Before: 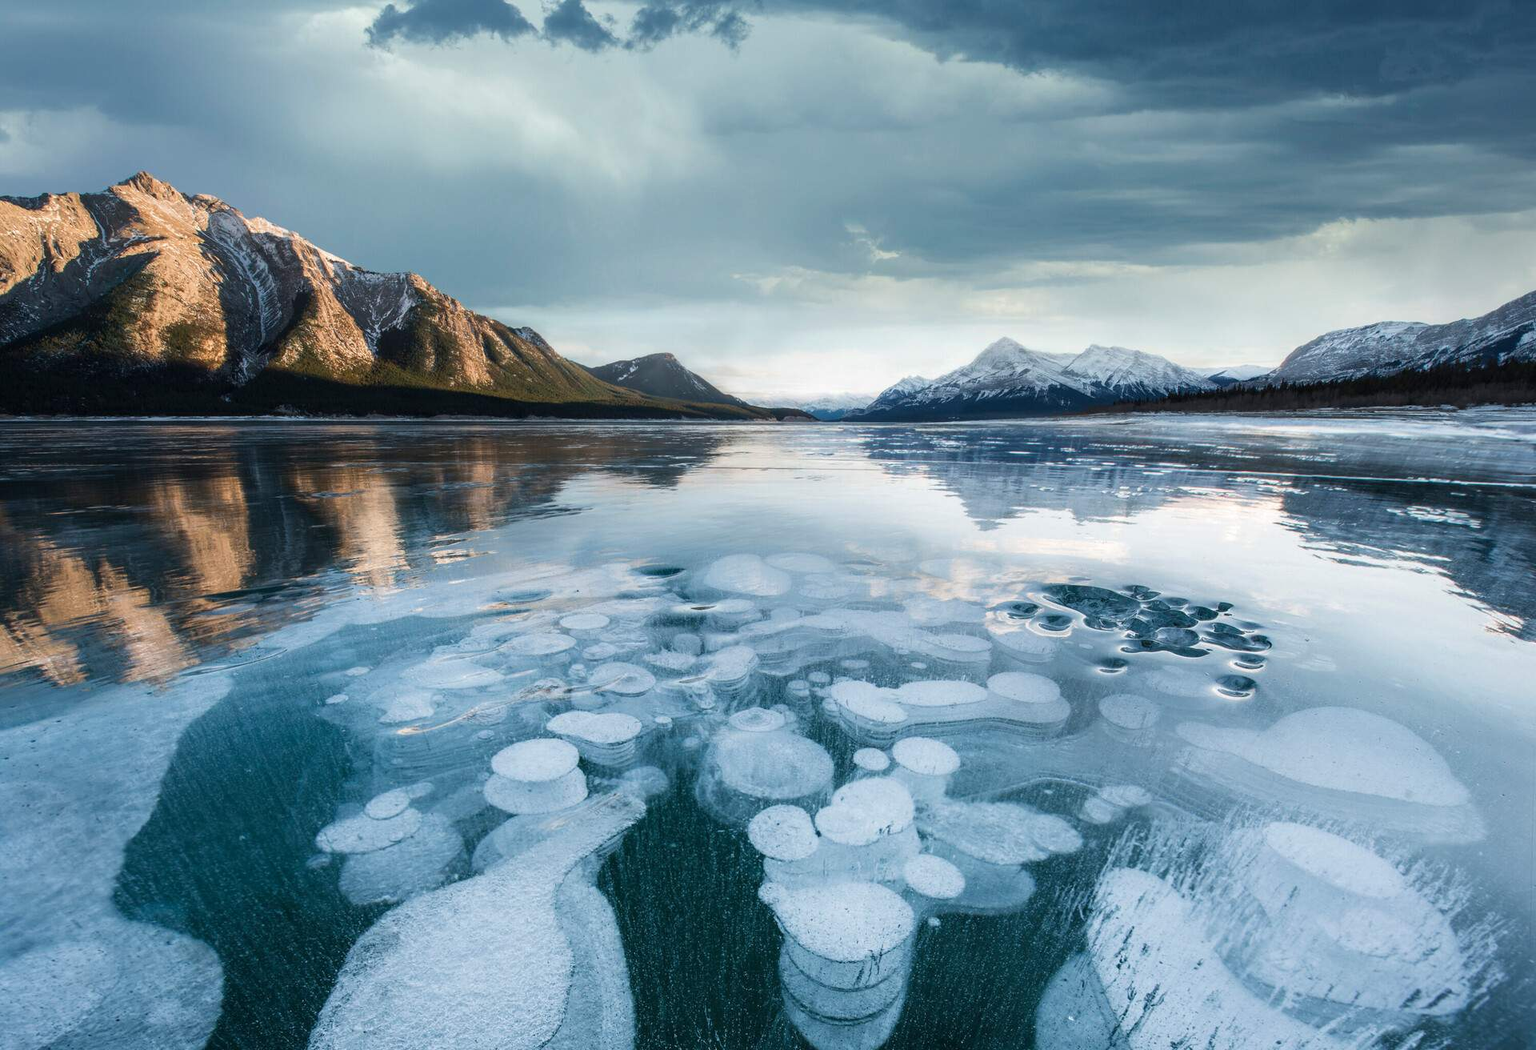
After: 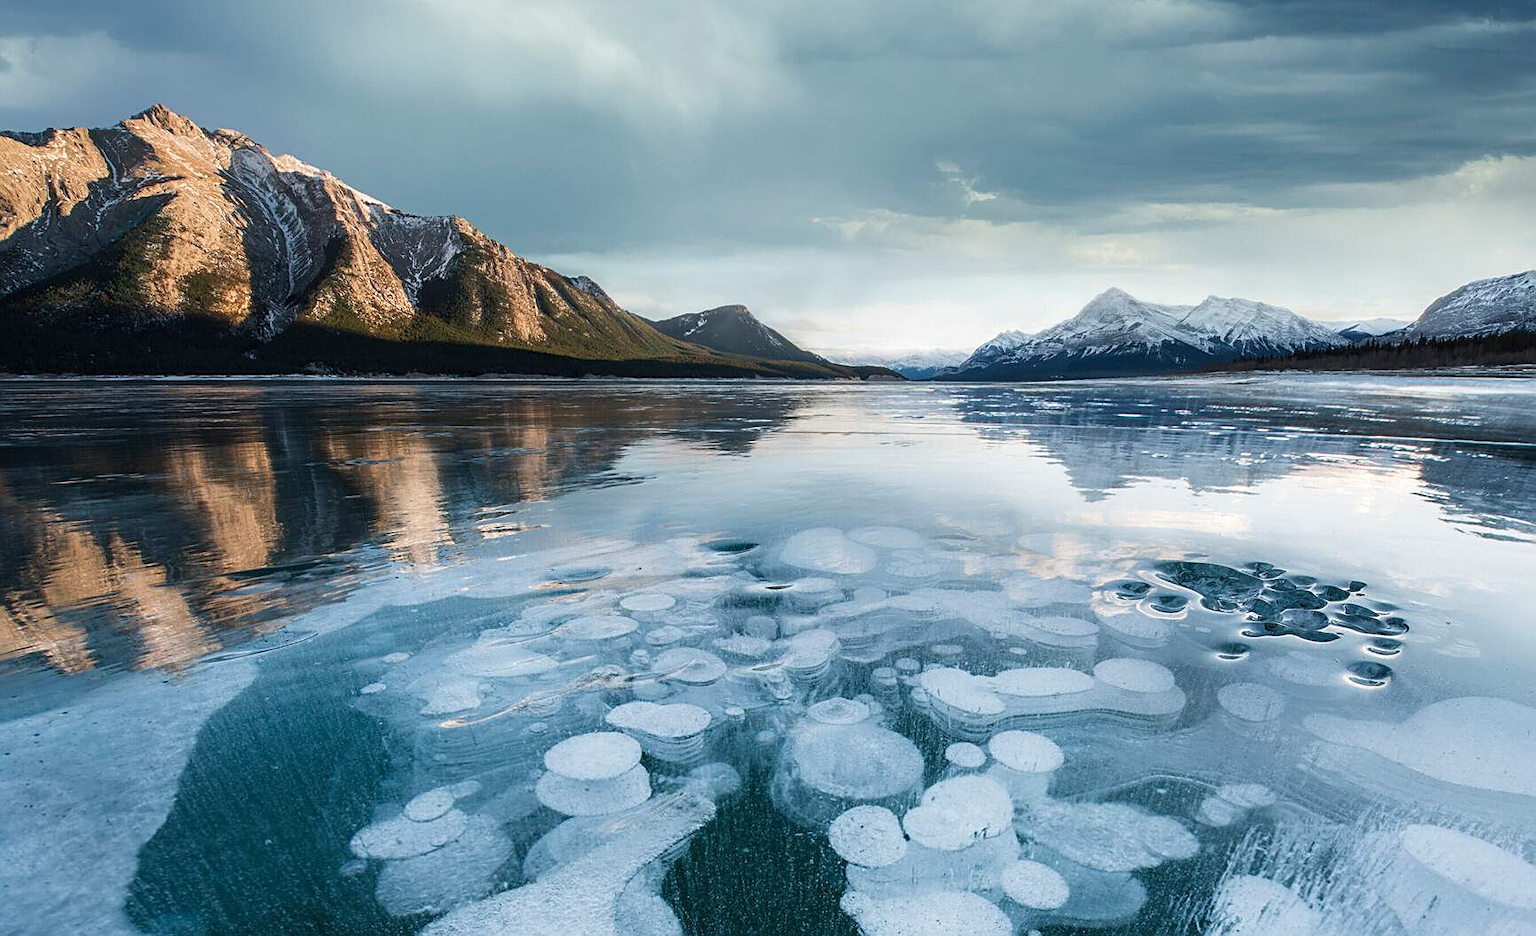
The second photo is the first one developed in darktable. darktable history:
sharpen: on, module defaults
crop: top 7.42%, right 9.701%, bottom 12.001%
